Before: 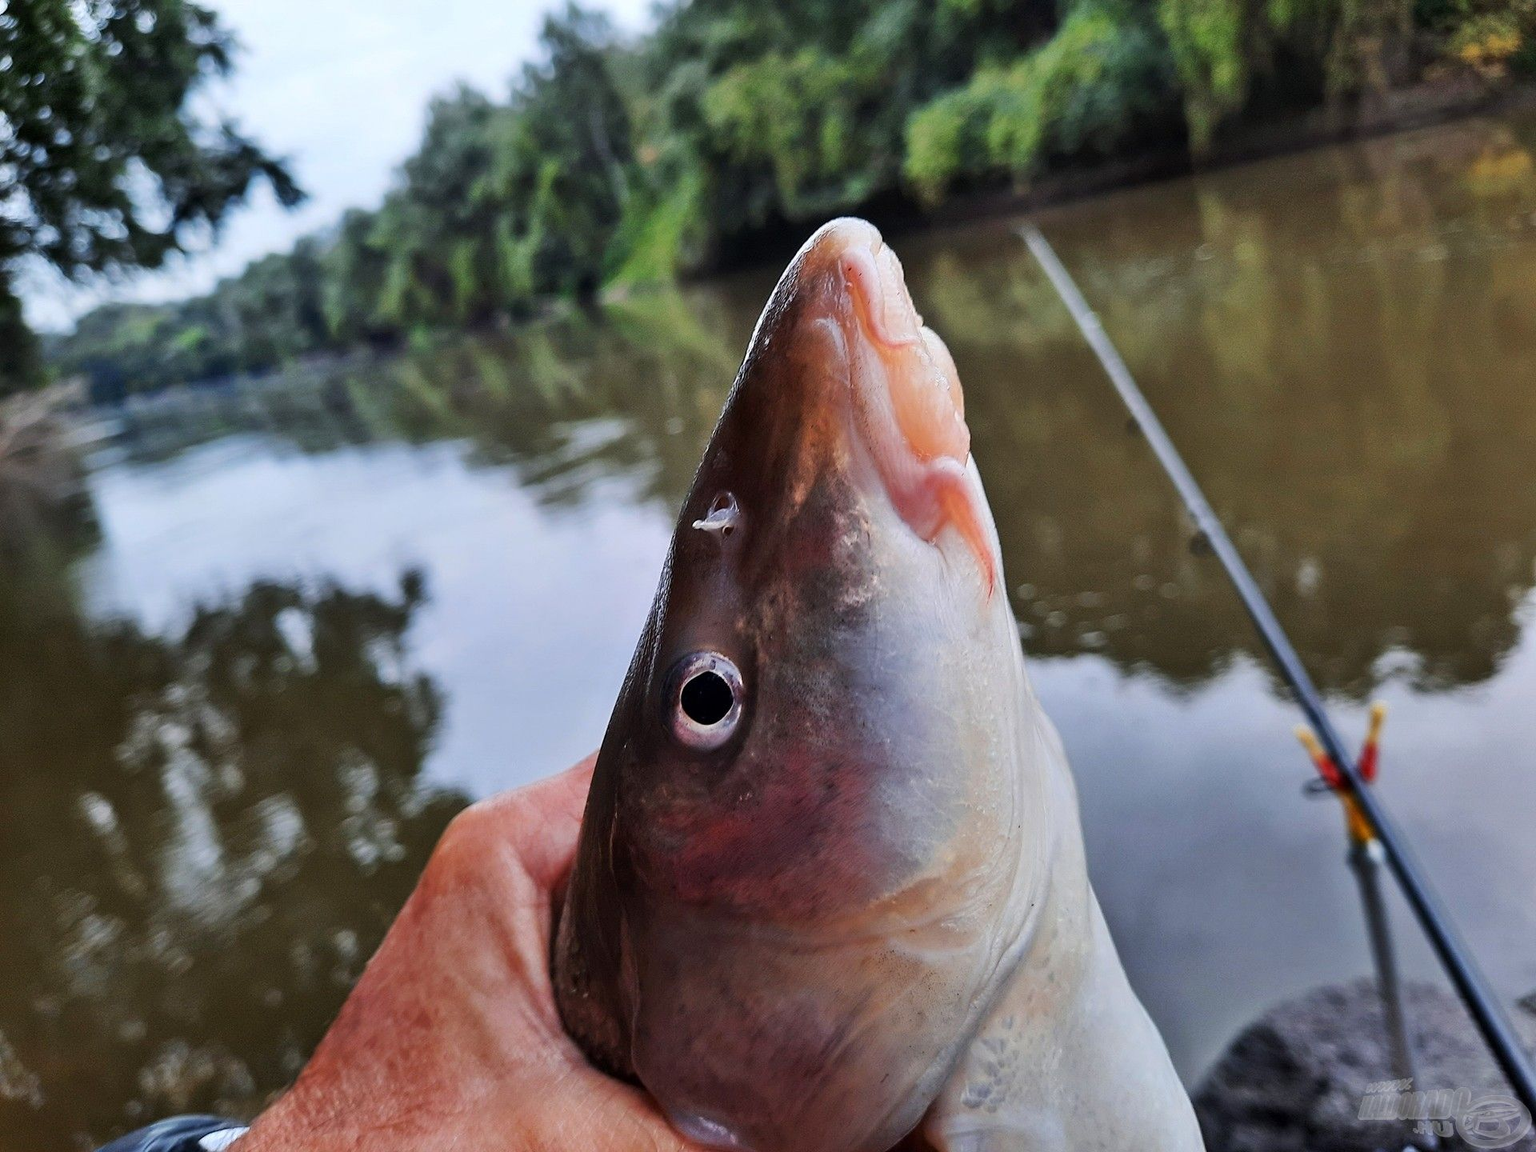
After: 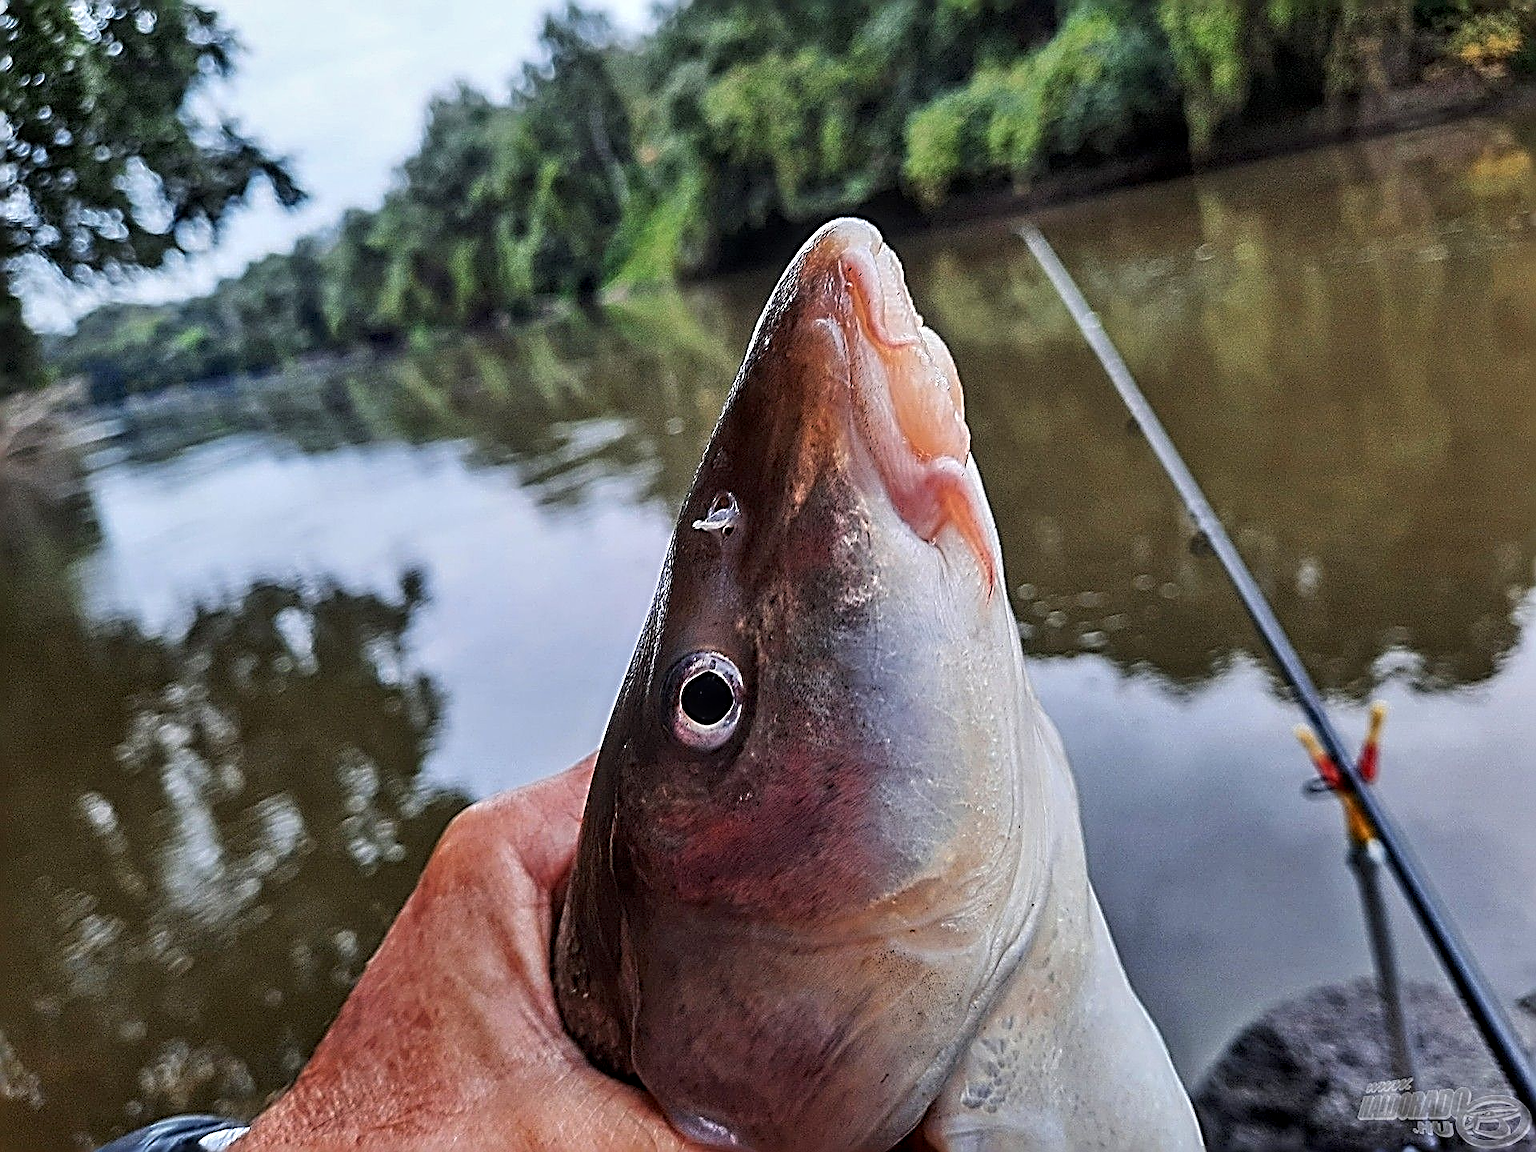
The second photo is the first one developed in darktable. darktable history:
local contrast: on, module defaults
sharpen: radius 3.158, amount 1.731
